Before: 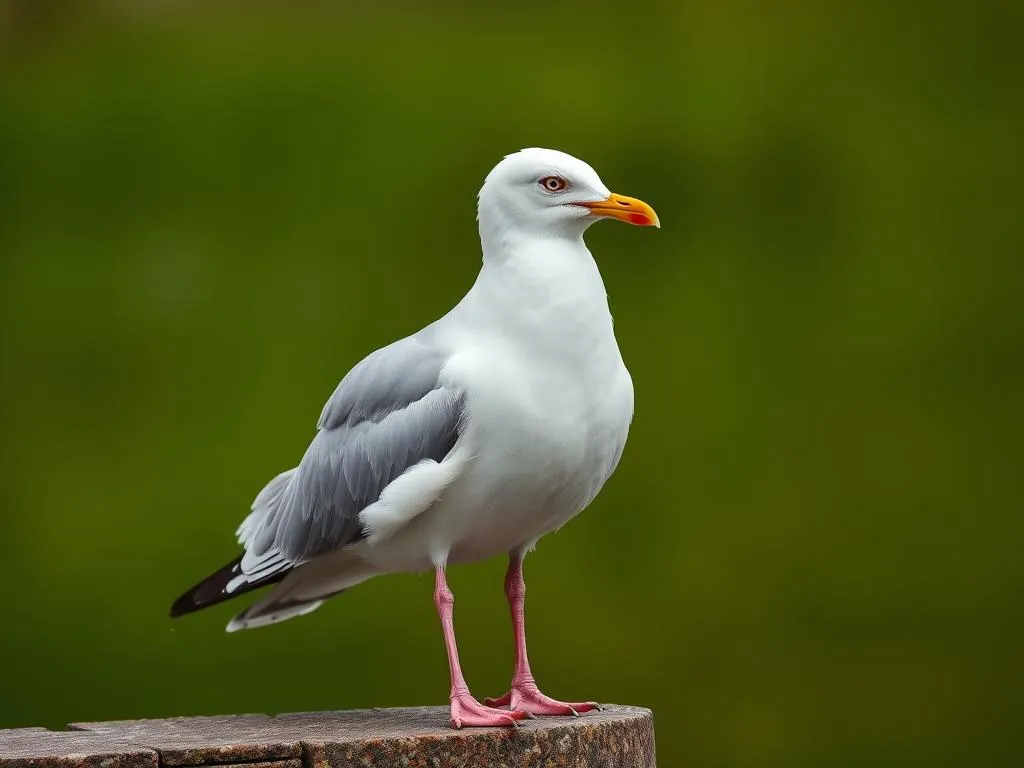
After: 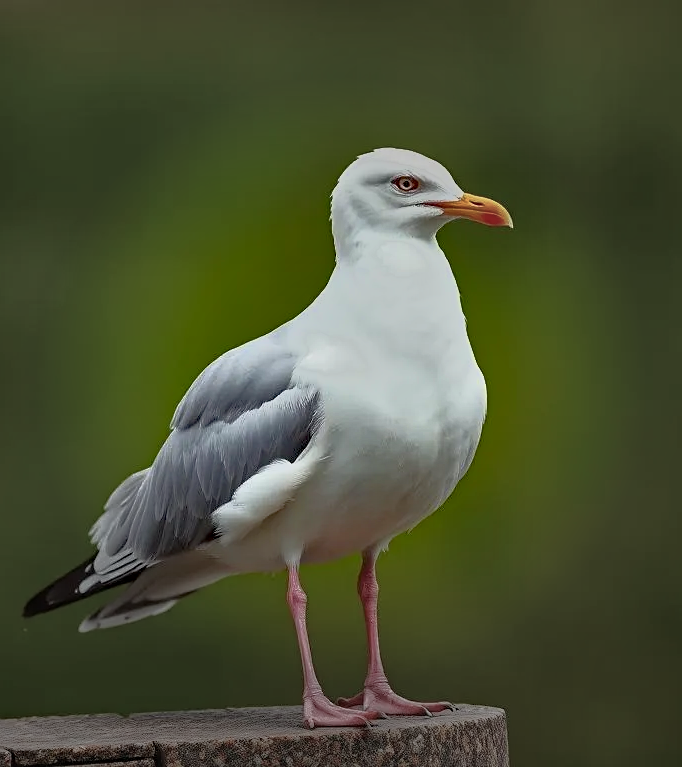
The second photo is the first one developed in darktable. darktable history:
haze removal: strength 0.29, distance 0.25, compatibility mode true, adaptive false
tone equalizer: -7 EV -0.63 EV, -6 EV 1 EV, -5 EV -0.45 EV, -4 EV 0.43 EV, -3 EV 0.41 EV, -2 EV 0.15 EV, -1 EV -0.15 EV, +0 EV -0.39 EV, smoothing diameter 25%, edges refinement/feathering 10, preserve details guided filter
vignetting: fall-off start 40%, fall-off radius 40%
sharpen: amount 0.2
crop and rotate: left 14.436%, right 18.898%
